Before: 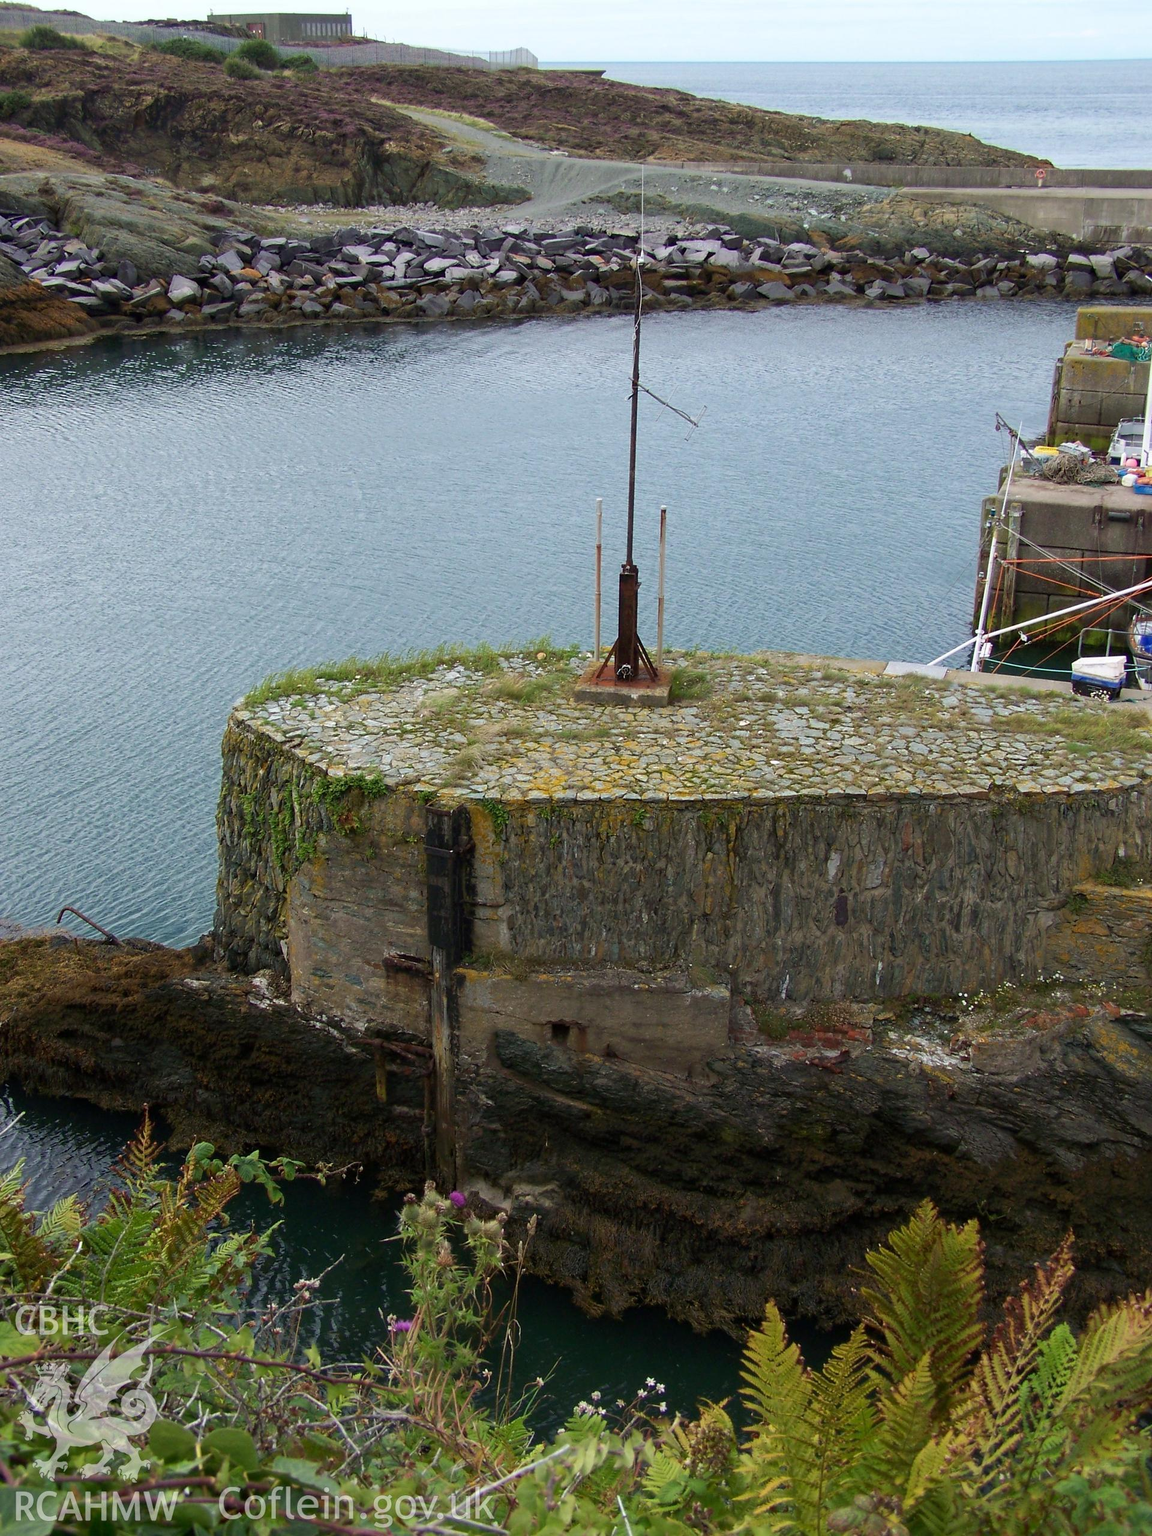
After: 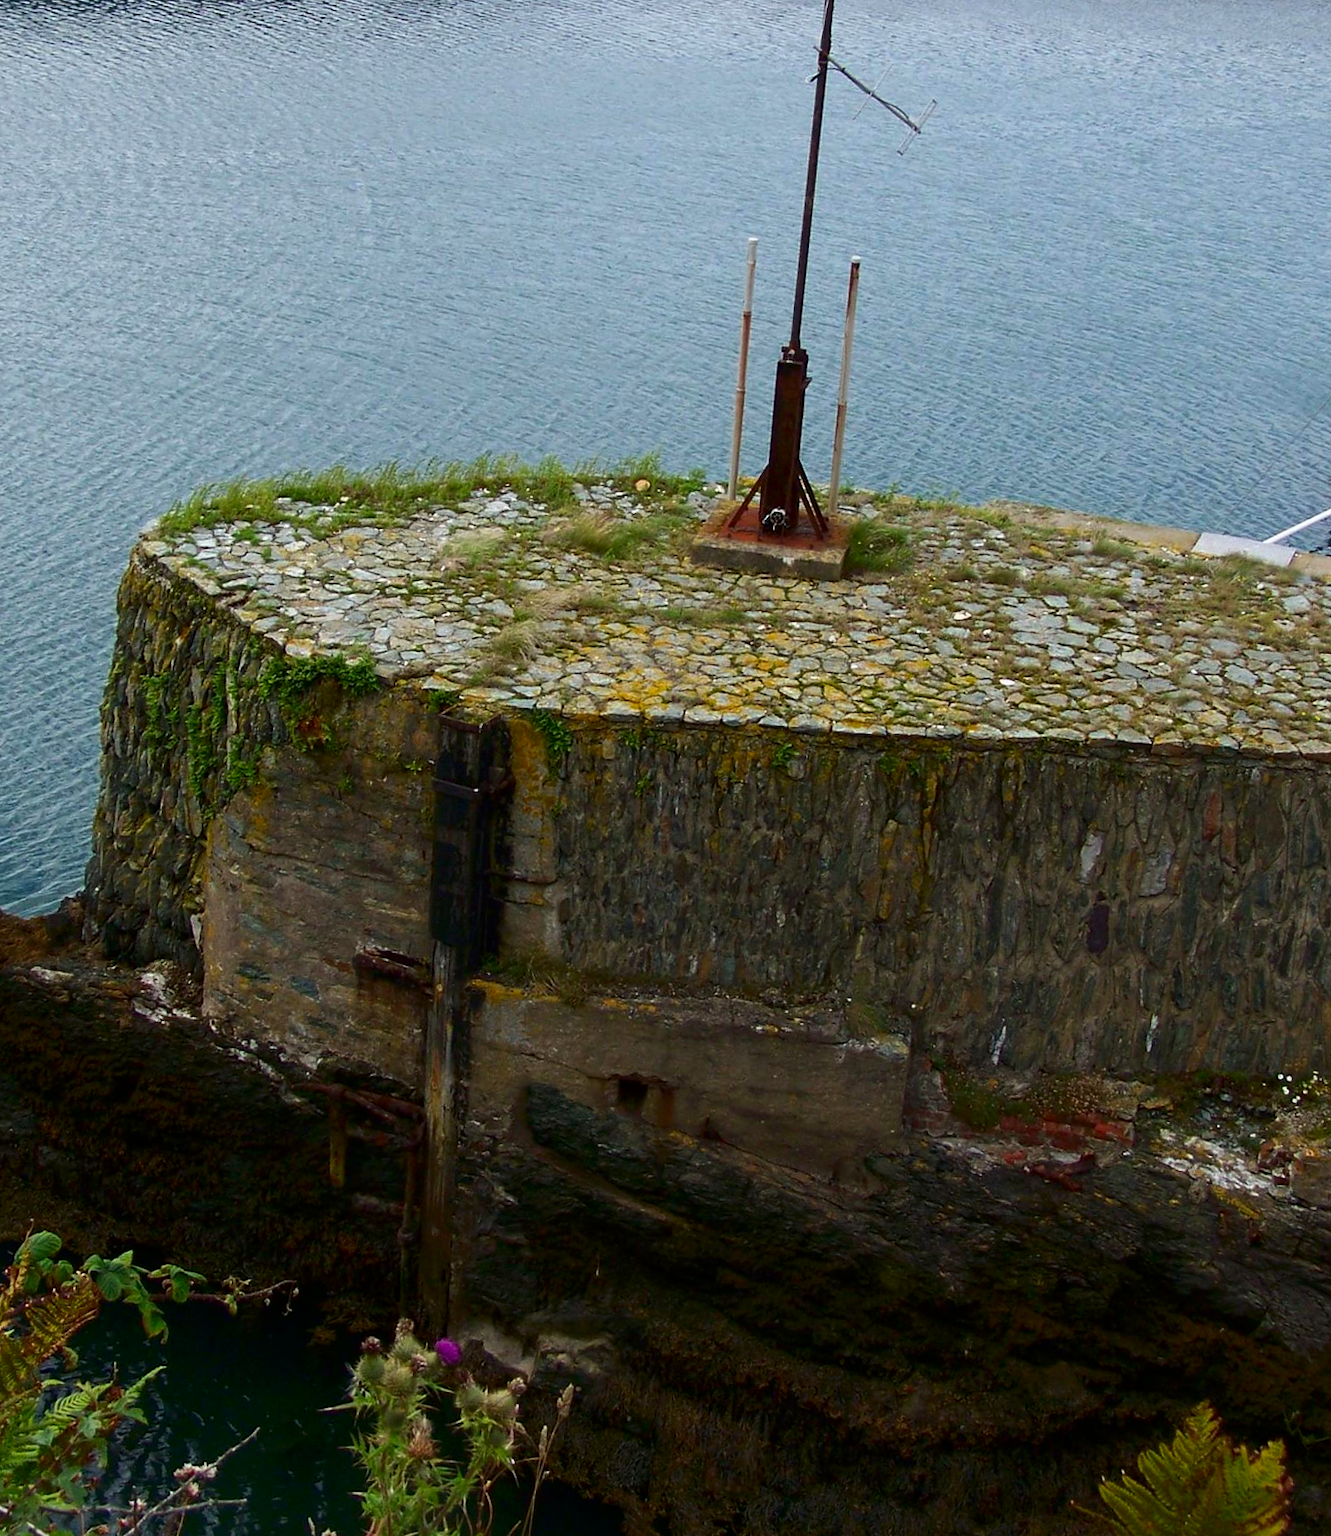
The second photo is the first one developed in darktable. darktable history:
crop and rotate: angle -3.91°, left 9.902%, top 20.642%, right 12.182%, bottom 11.96%
contrast brightness saturation: contrast 0.118, brightness -0.124, saturation 0.196
